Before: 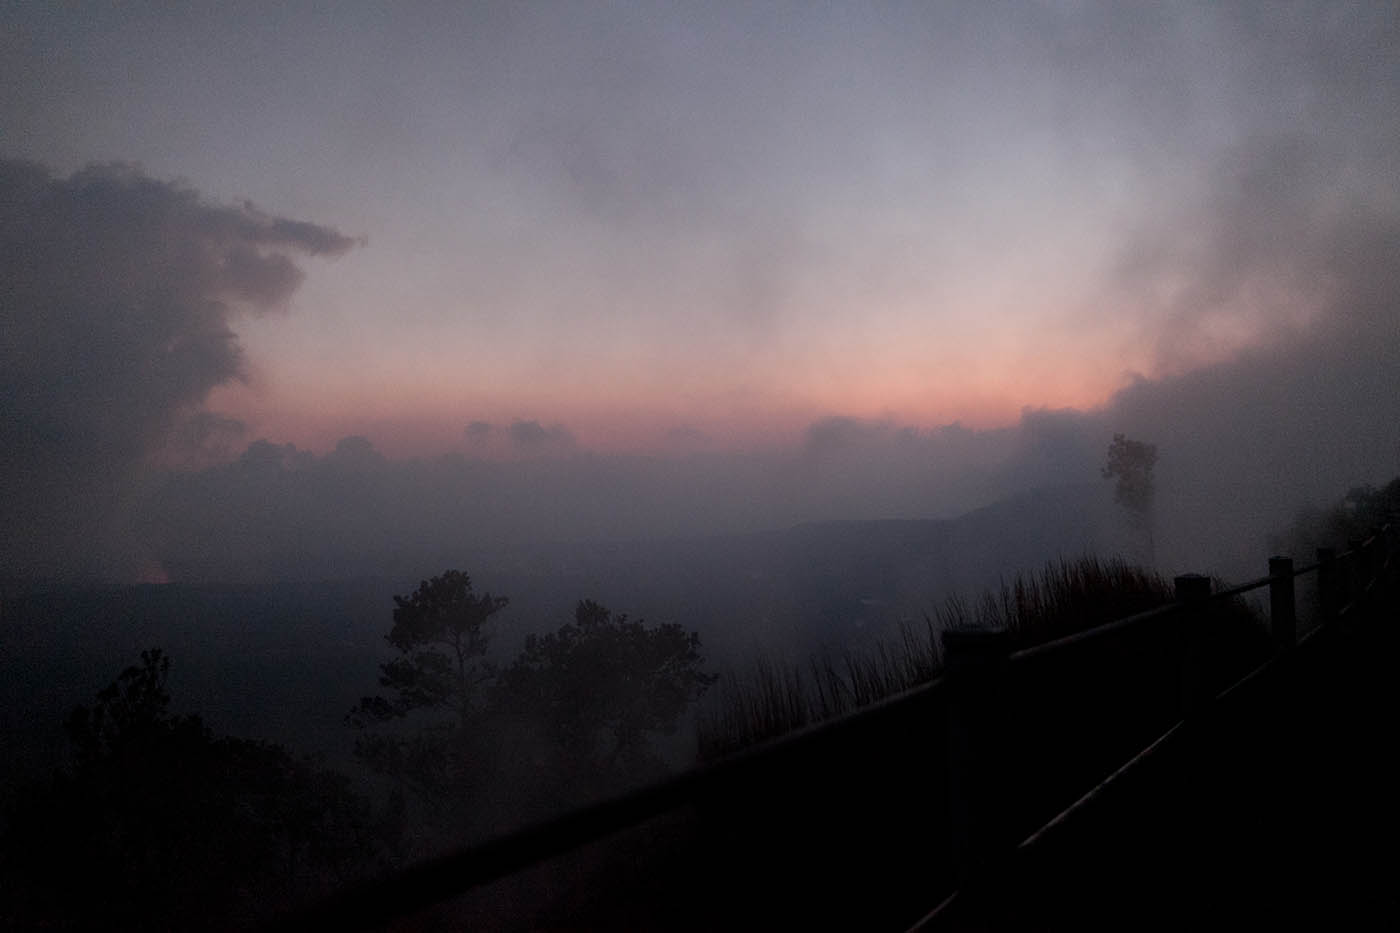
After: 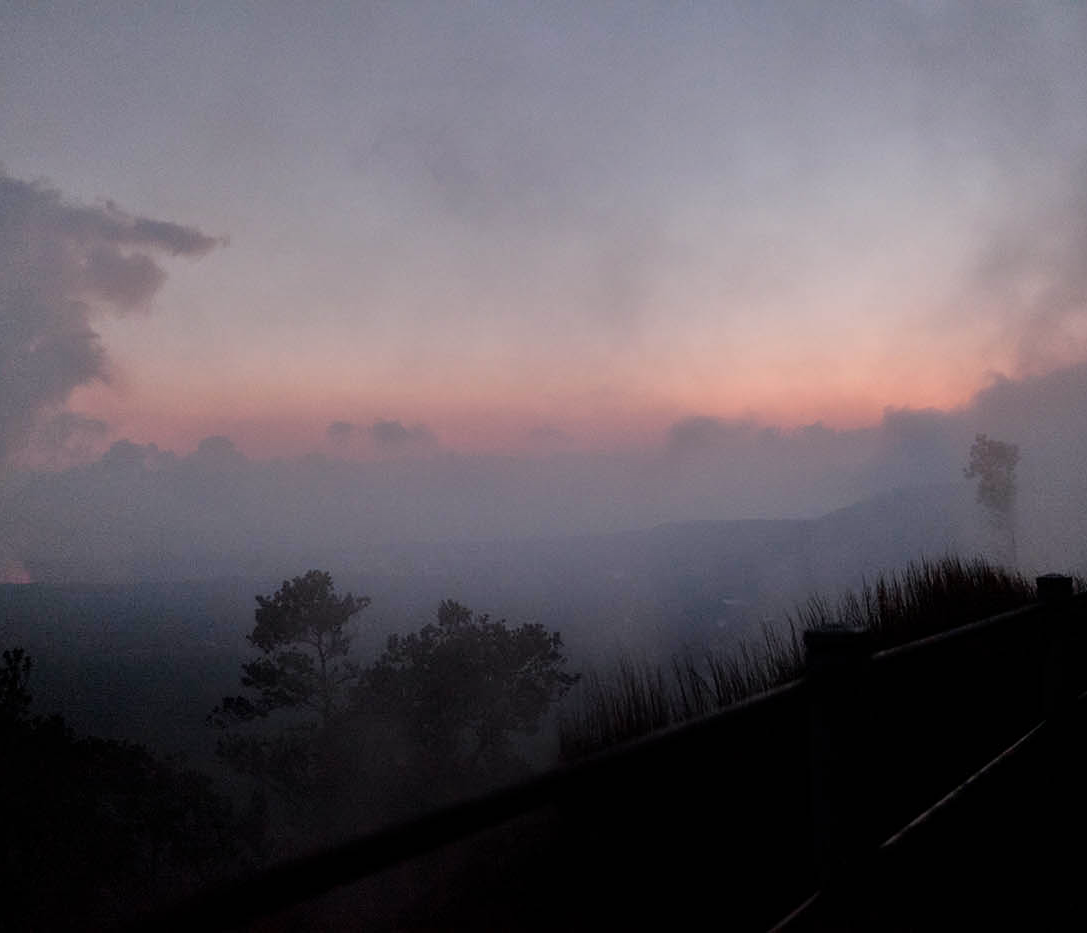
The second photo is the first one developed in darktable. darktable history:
crop: left 9.866%, right 12.468%
tone equalizer: -7 EV 0.15 EV, -6 EV 0.61 EV, -5 EV 1.16 EV, -4 EV 1.33 EV, -3 EV 1.16 EV, -2 EV 0.6 EV, -1 EV 0.147 EV
